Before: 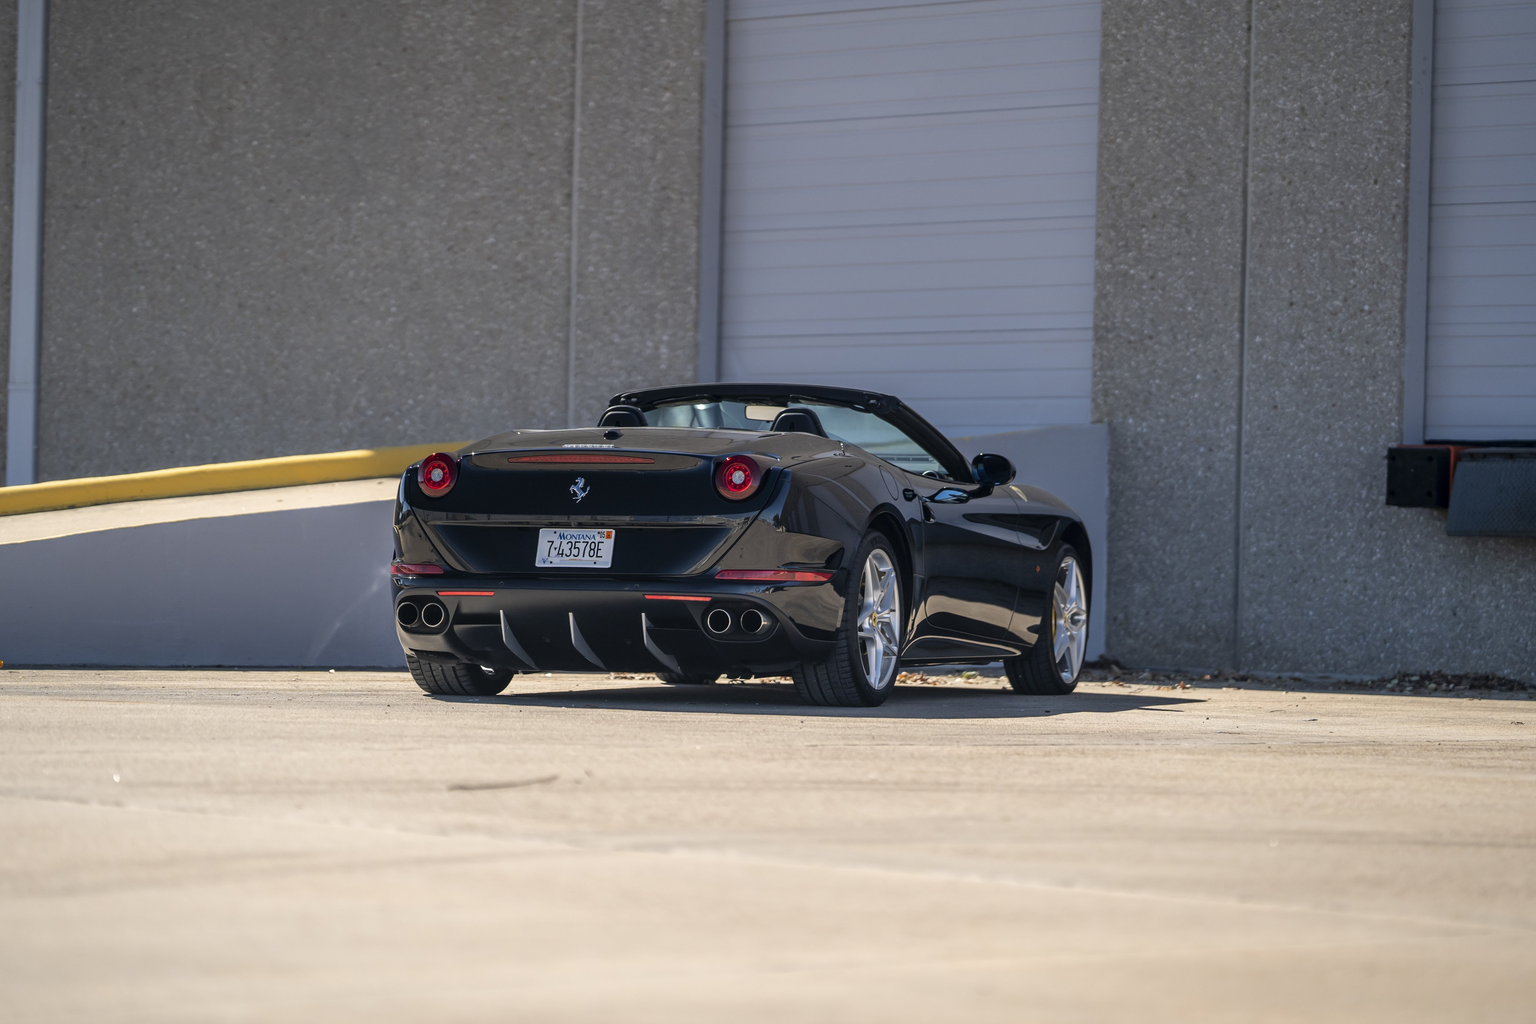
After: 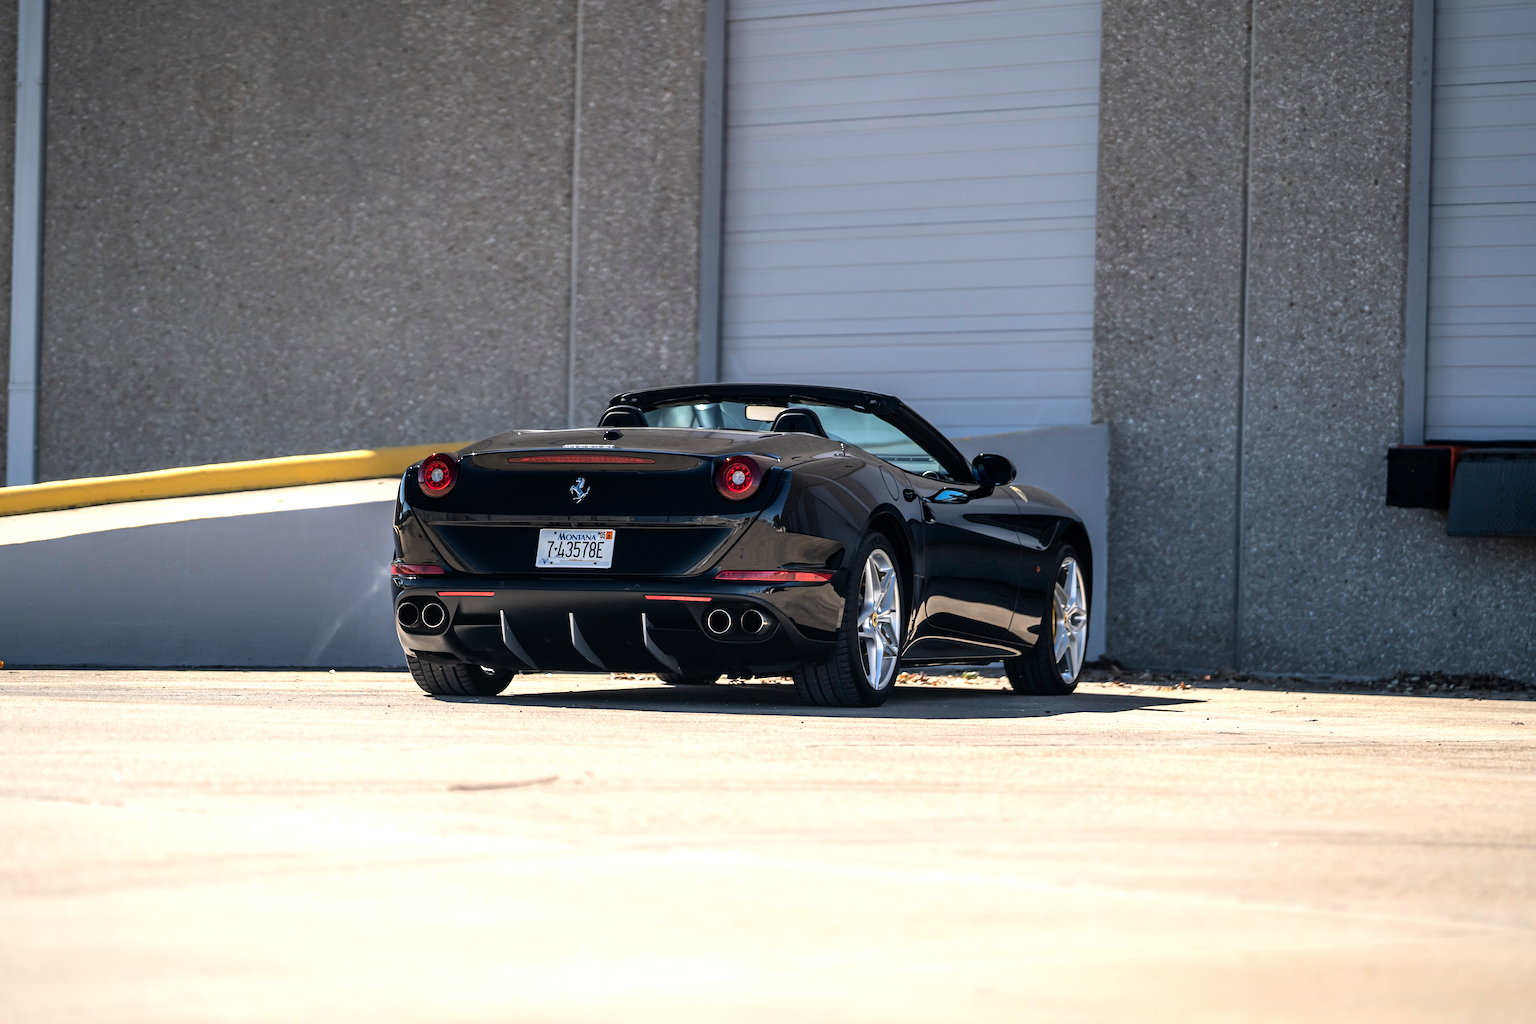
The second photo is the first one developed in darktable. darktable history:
tone equalizer: -8 EV -0.75 EV, -7 EV -0.7 EV, -6 EV -0.6 EV, -5 EV -0.4 EV, -3 EV 0.4 EV, -2 EV 0.6 EV, -1 EV 0.7 EV, +0 EV 0.75 EV, edges refinement/feathering 500, mask exposure compensation -1.57 EV, preserve details no
tone curve: color space Lab, independent channels, preserve colors none
